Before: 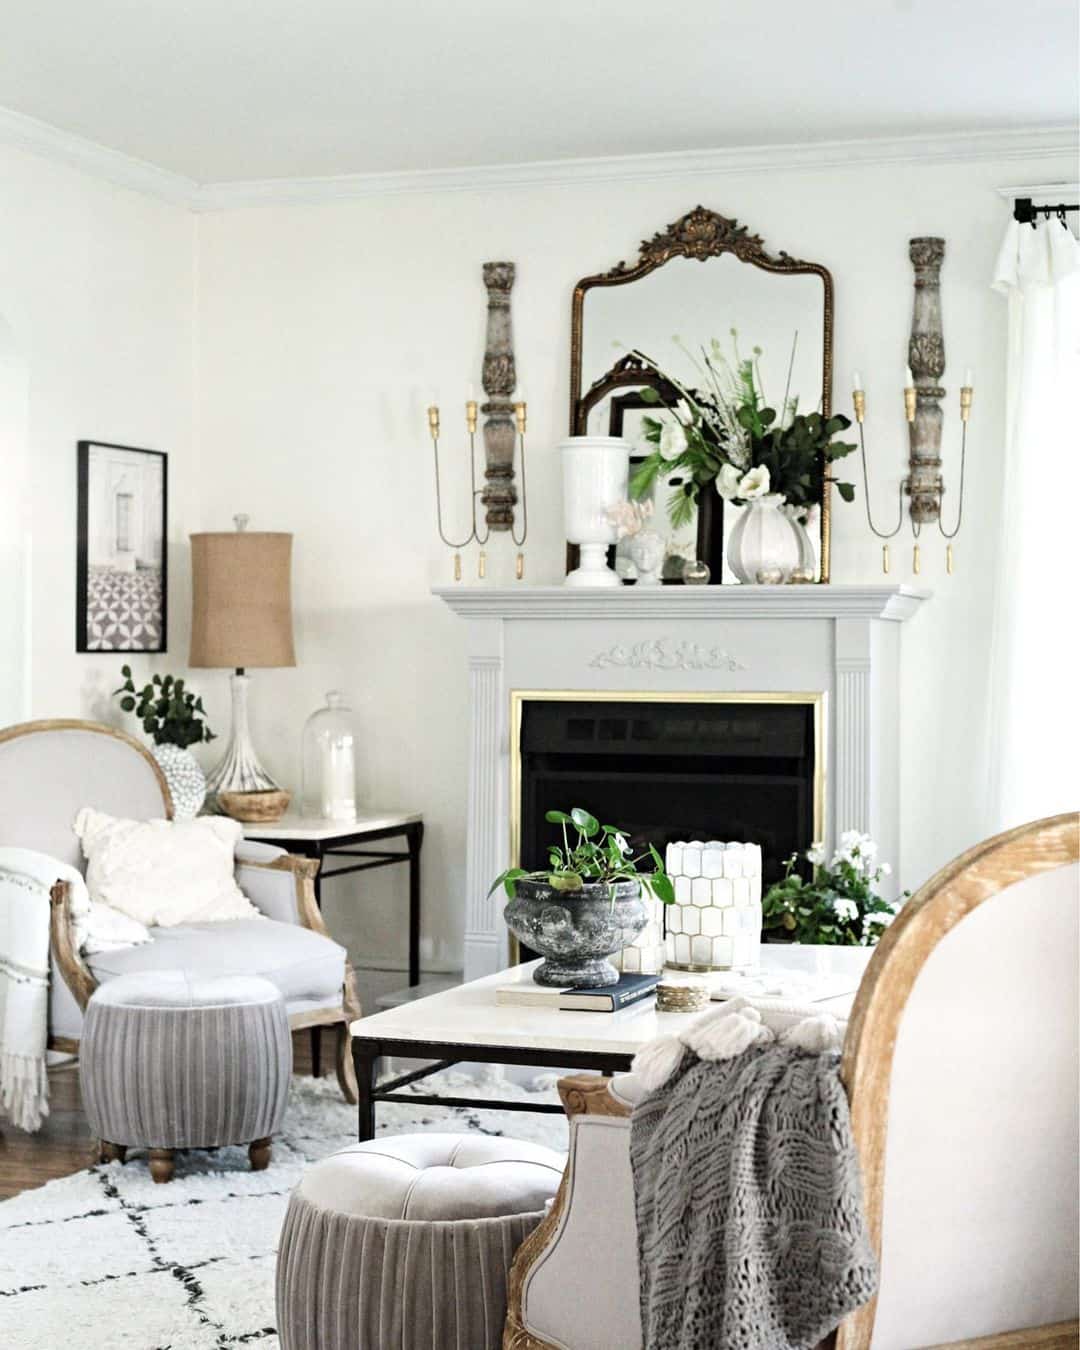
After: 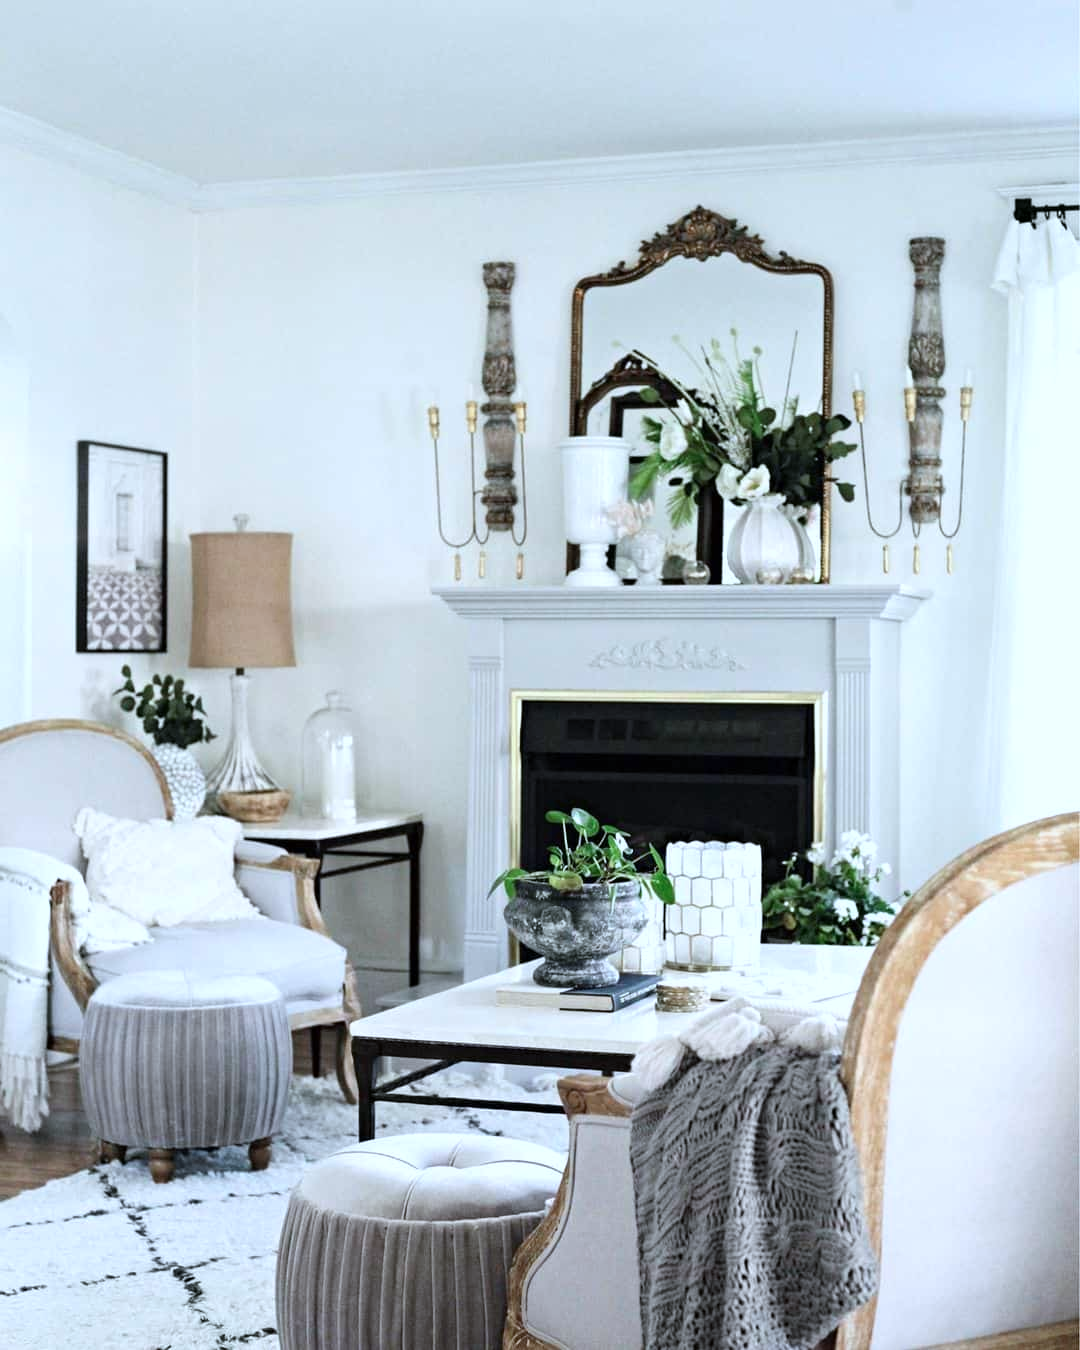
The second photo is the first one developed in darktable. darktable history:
color calibration: x 0.372, y 0.386, temperature 4286.15 K
